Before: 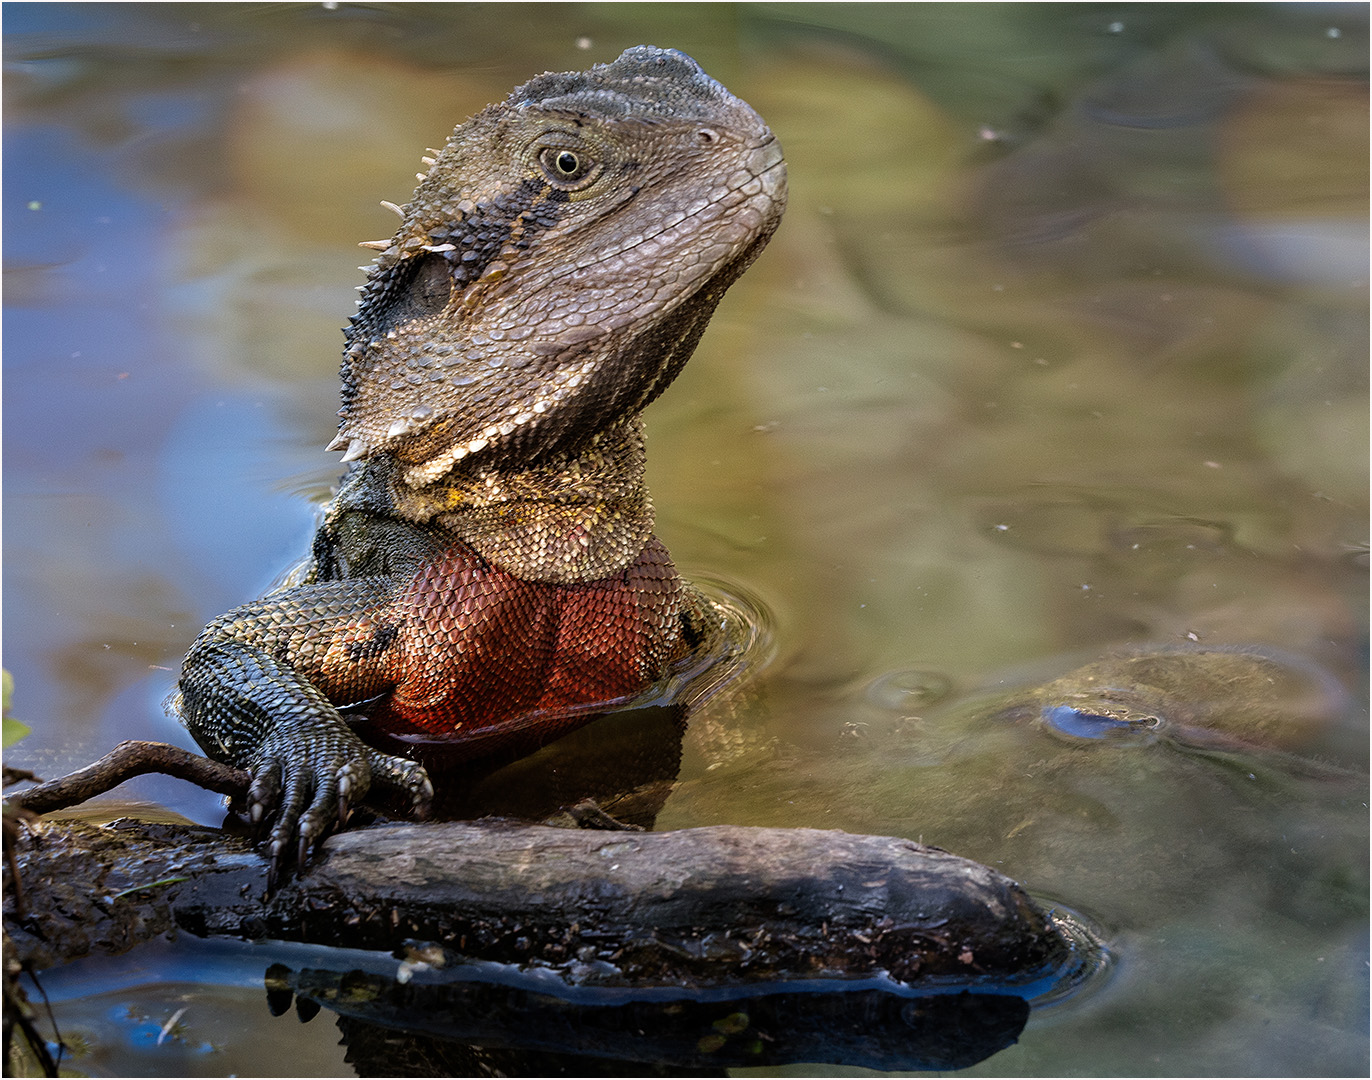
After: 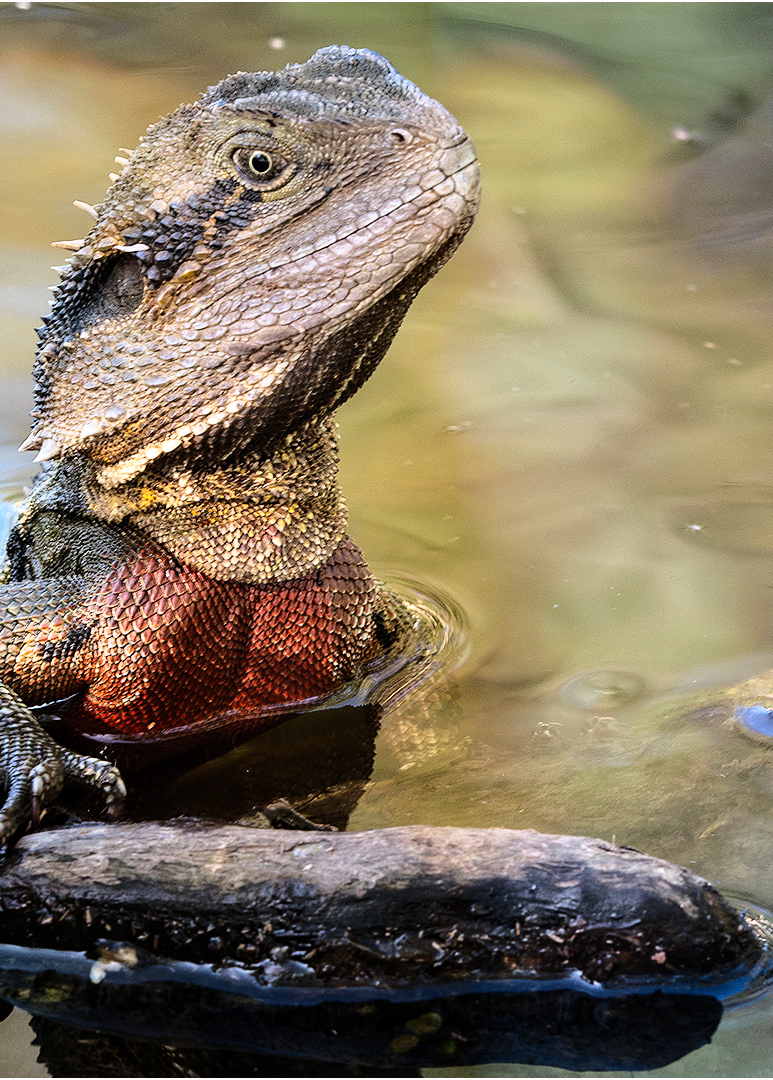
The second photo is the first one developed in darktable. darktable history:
crop and rotate: left 22.438%, right 21.22%
base curve: curves: ch0 [(0, 0) (0.028, 0.03) (0.121, 0.232) (0.46, 0.748) (0.859, 0.968) (1, 1)]
